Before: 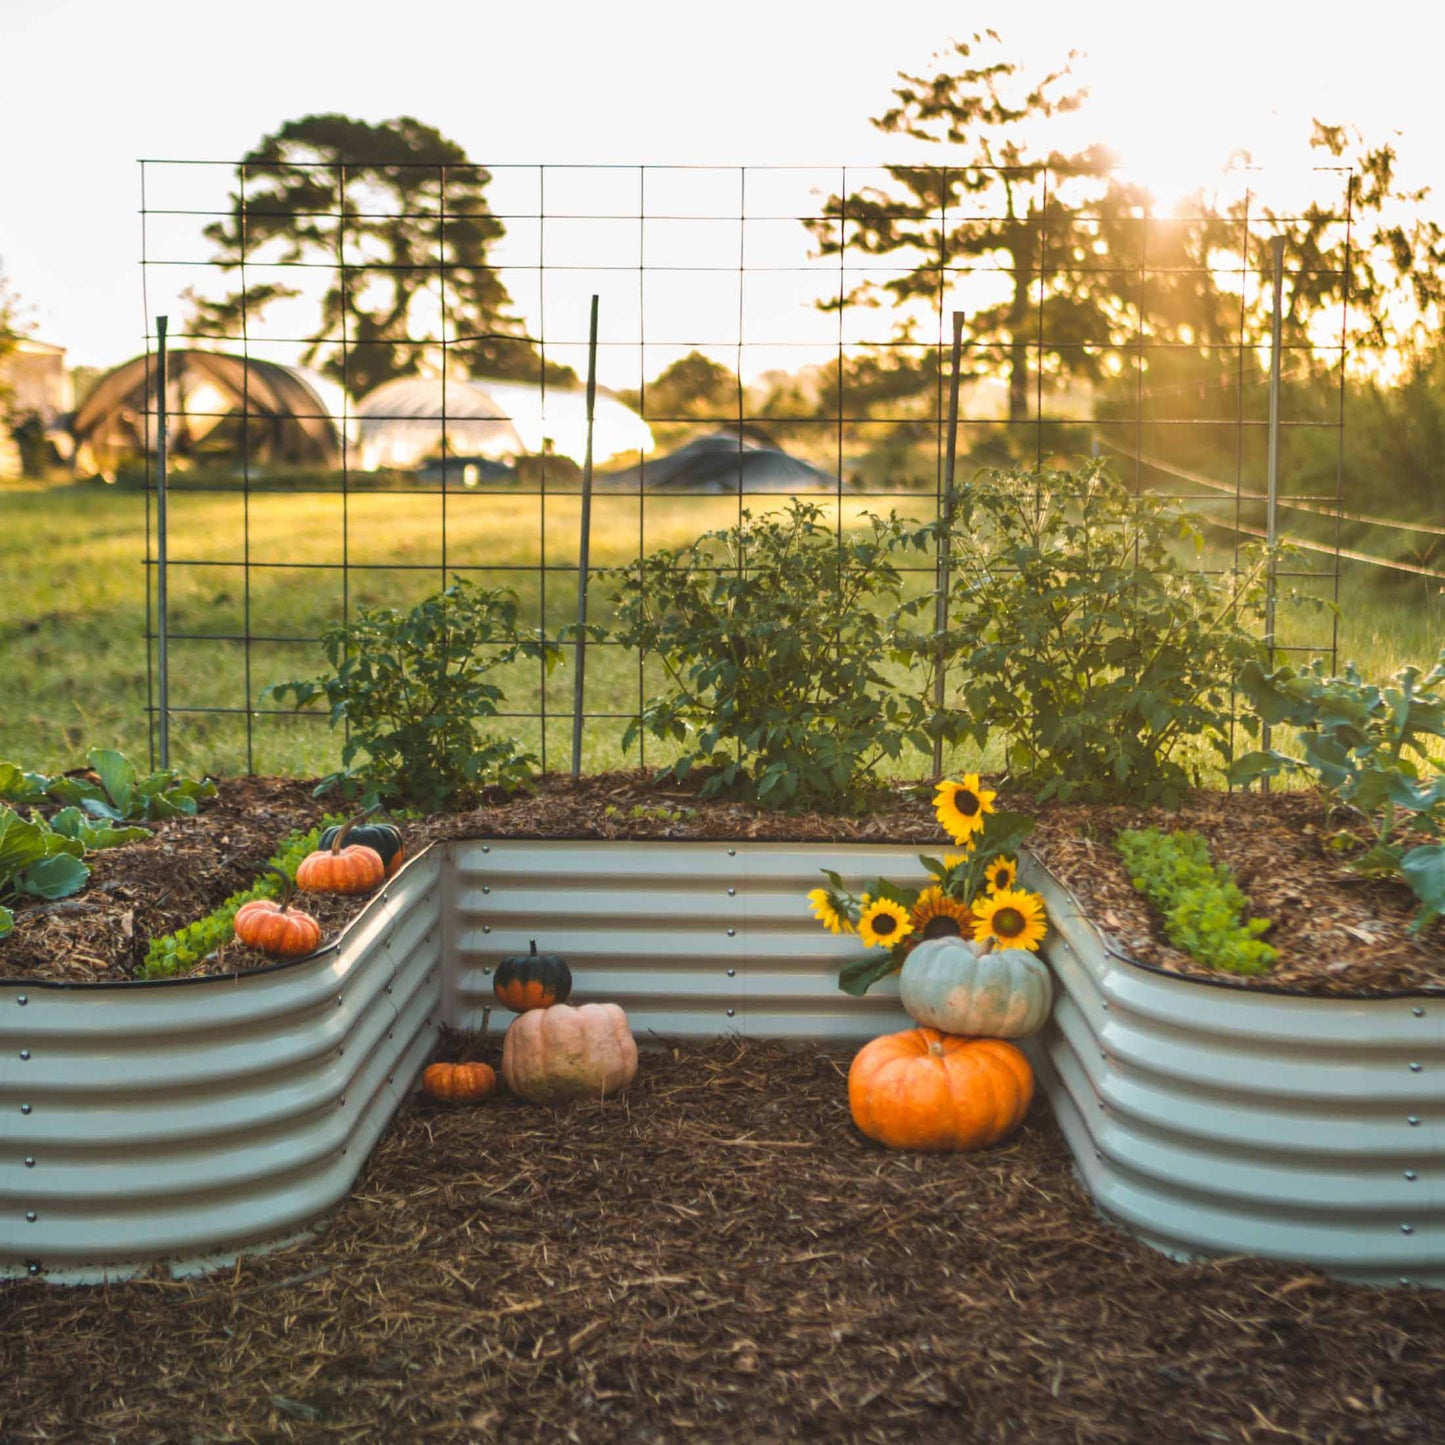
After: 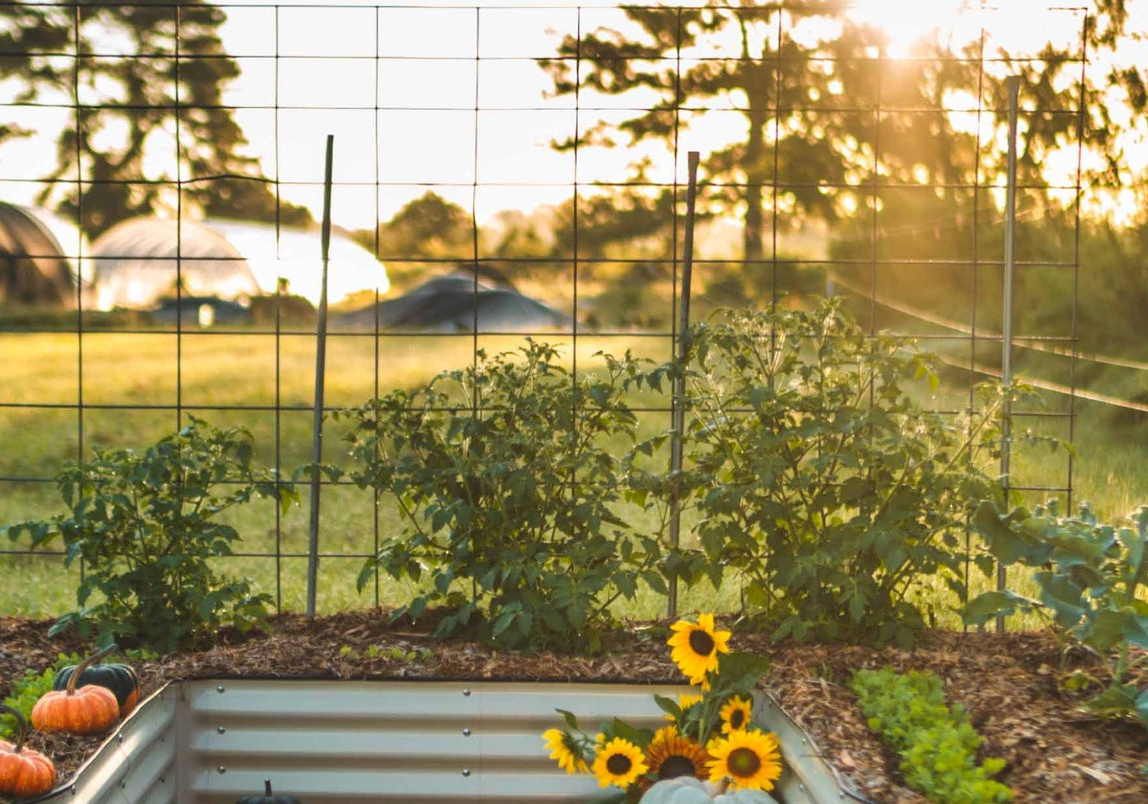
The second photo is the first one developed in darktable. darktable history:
exposure: black level correction 0.001, compensate highlight preservation false
crop: left 18.38%, top 11.092%, right 2.134%, bottom 33.217%
